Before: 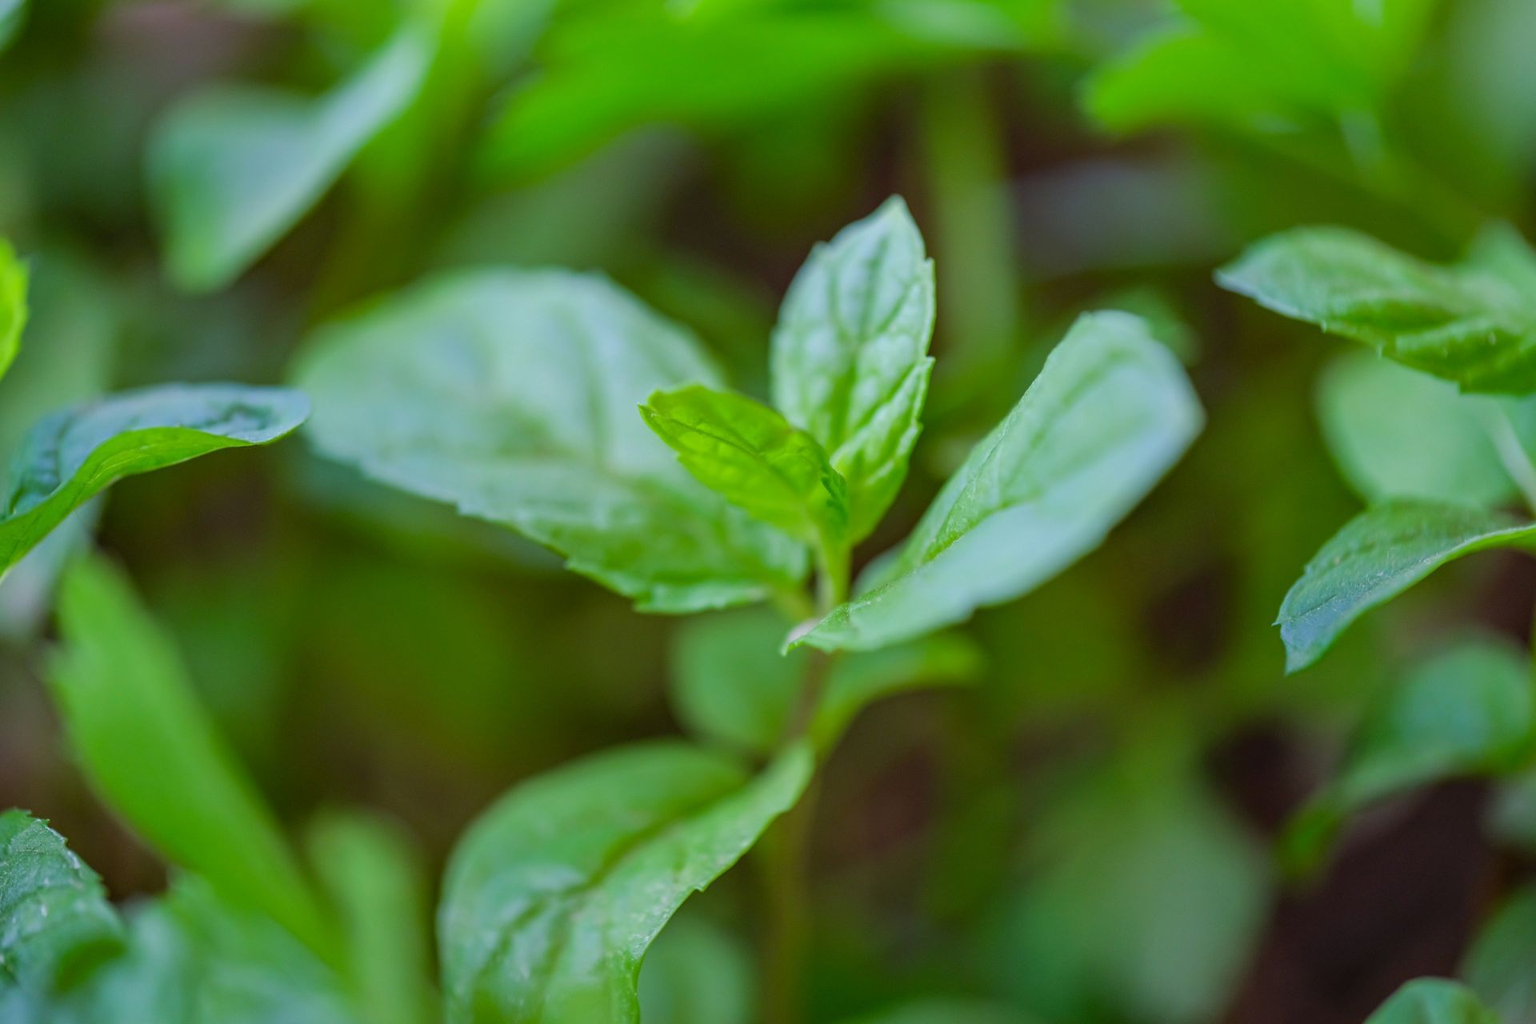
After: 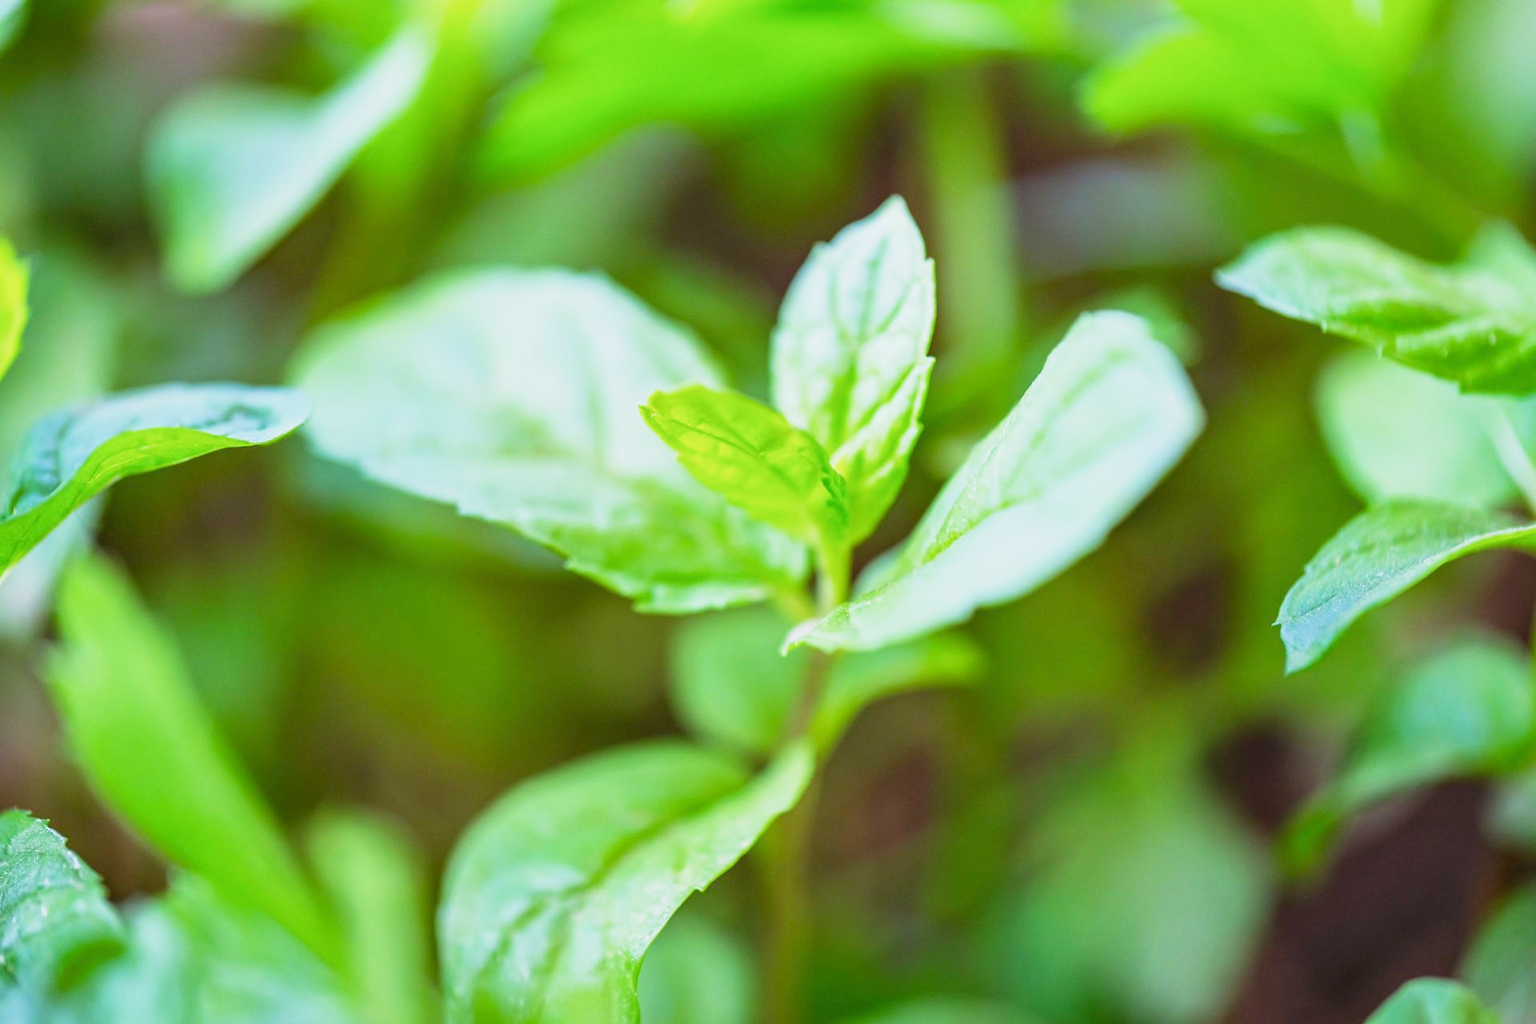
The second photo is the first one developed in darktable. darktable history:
base curve: curves: ch0 [(0, 0) (0.088, 0.125) (0.176, 0.251) (0.354, 0.501) (0.613, 0.749) (1, 0.877)], preserve colors none
exposure: exposure 0.7 EV, compensate highlight preservation false
